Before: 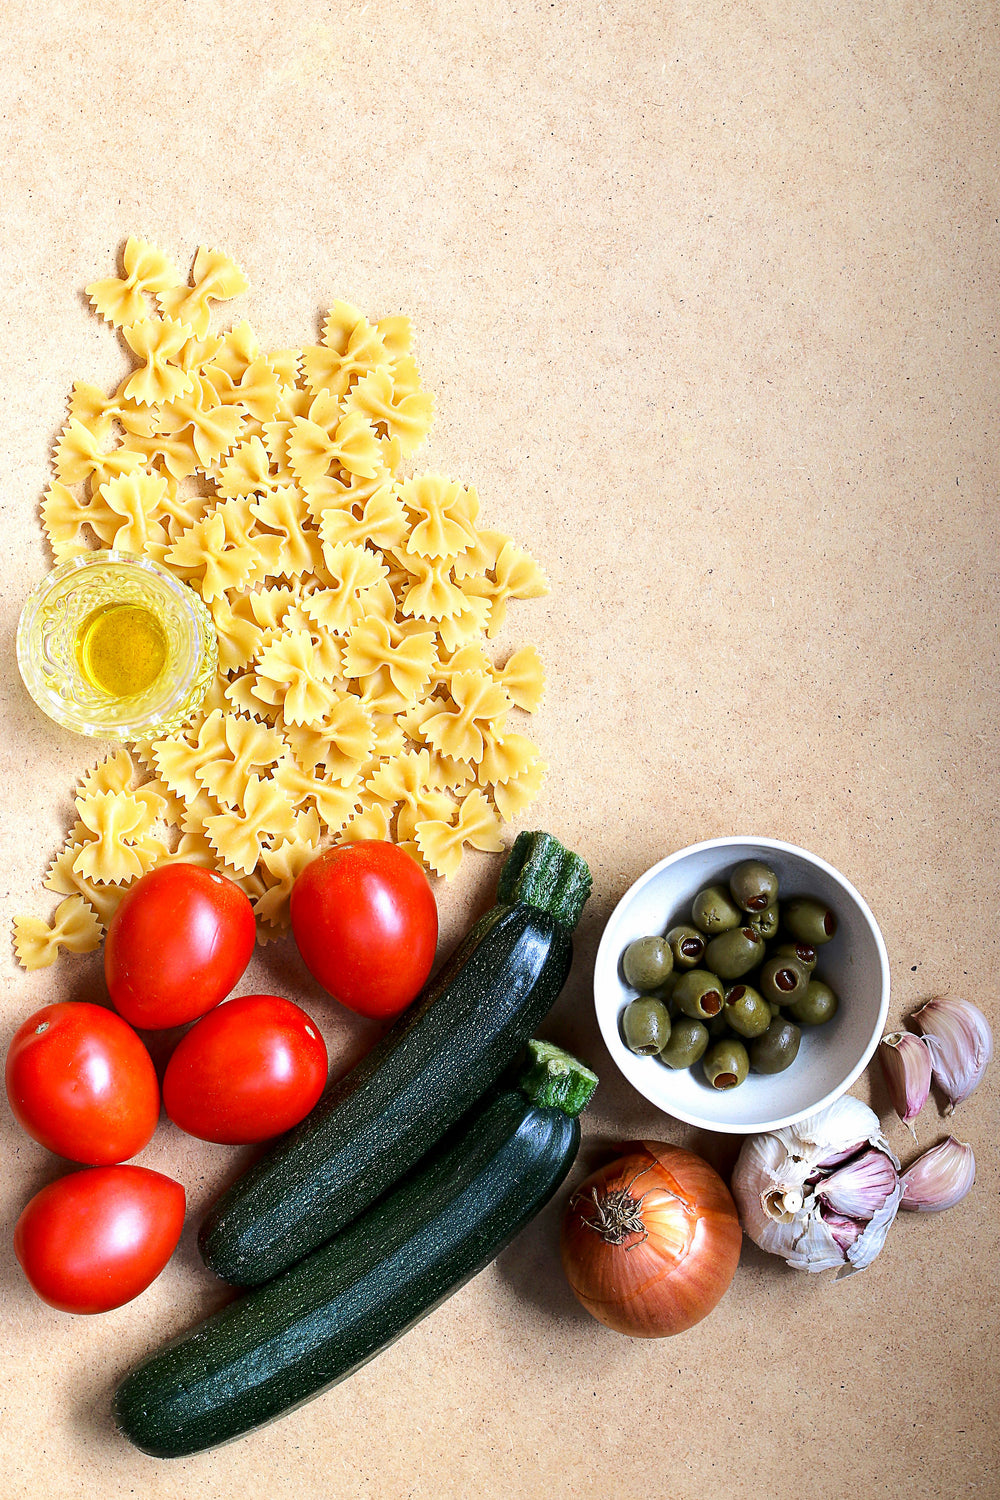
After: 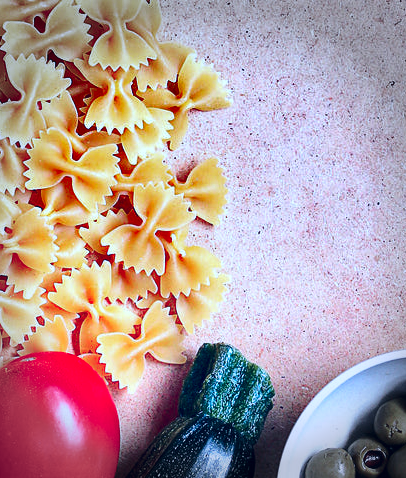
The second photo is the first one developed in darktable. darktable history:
tone curve: curves: ch1 [(0, 0) (0.108, 0.197) (0.5, 0.5) (0.681, 0.885) (1, 1)]; ch2 [(0, 0) (0.28, 0.151) (1, 1)], color space Lab, independent channels, preserve colors none
vignetting: fall-off start 68.27%, fall-off radius 29.09%, width/height ratio 0.993, shape 0.85
shadows and highlights: radius 119.65, shadows 42.08, highlights -61.78, soften with gaussian
local contrast: highlights 102%, shadows 102%, detail 120%, midtone range 0.2
crop: left 31.877%, top 32.533%, right 27.476%, bottom 35.595%
